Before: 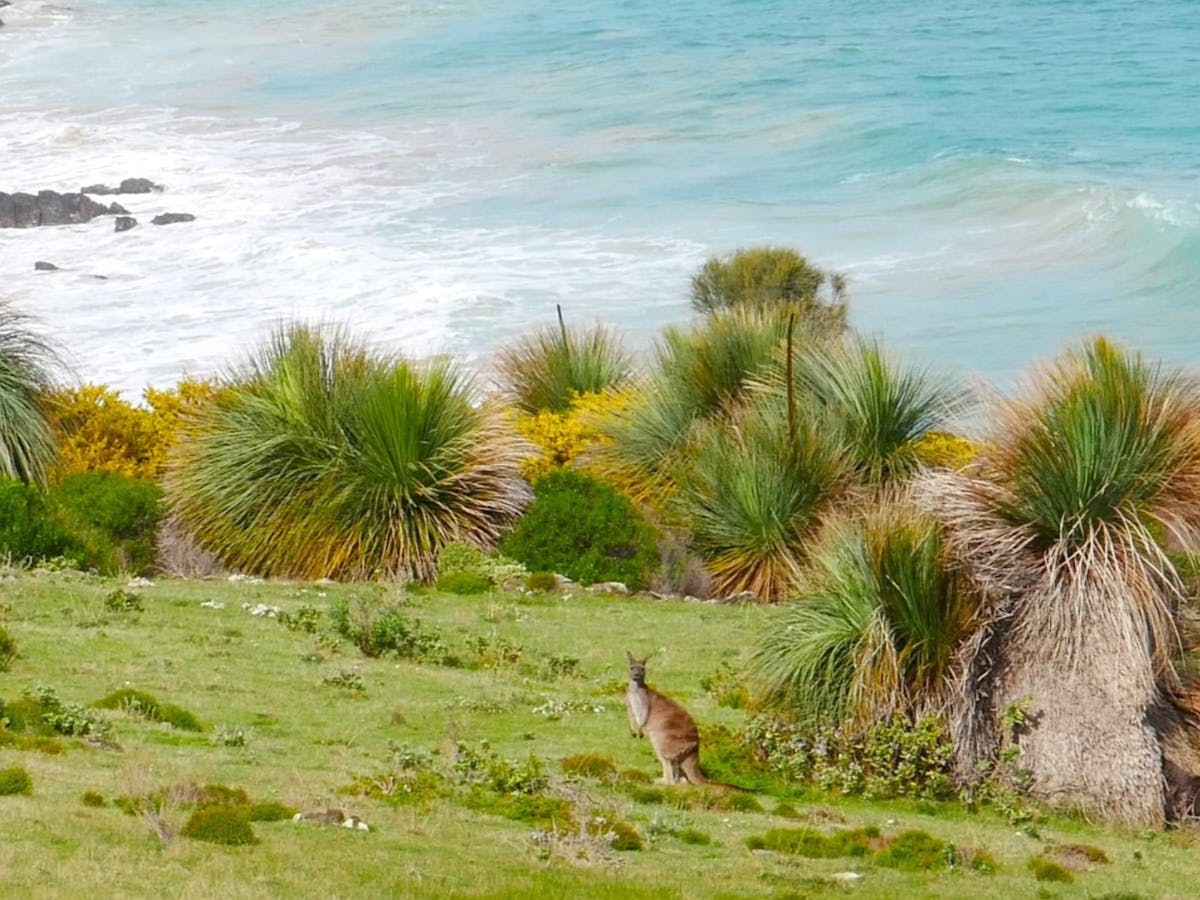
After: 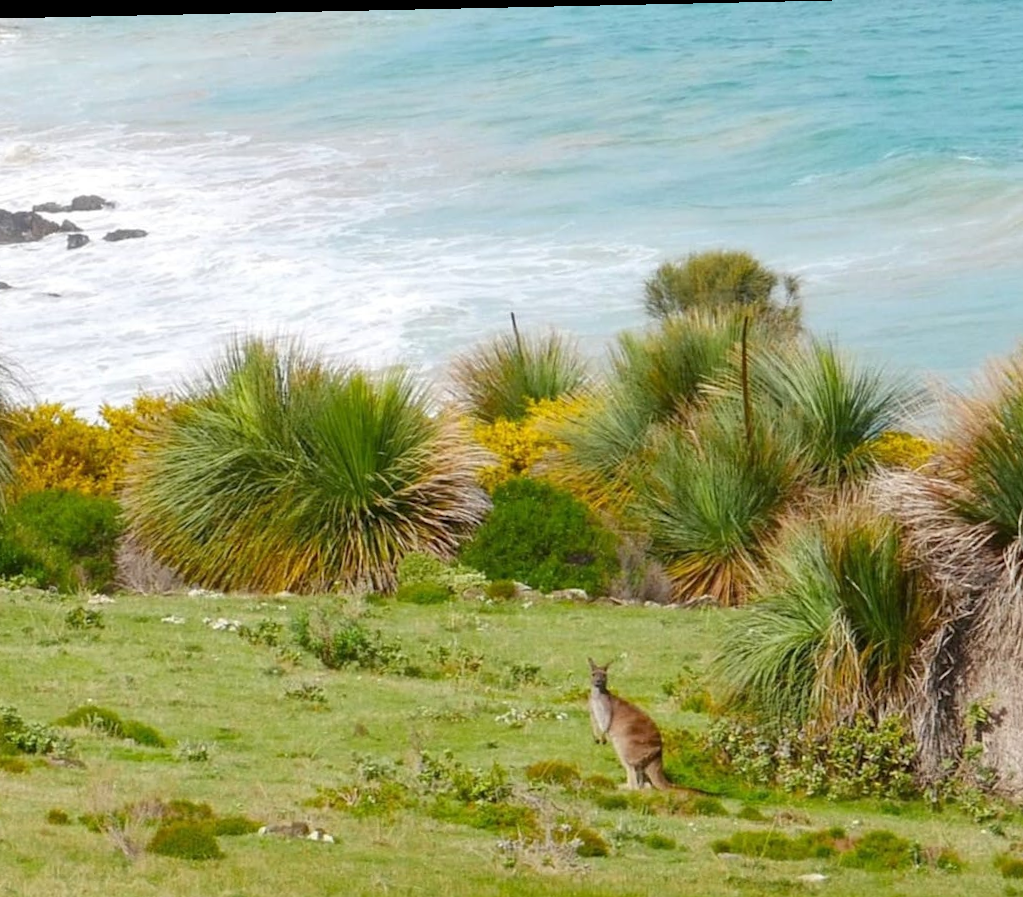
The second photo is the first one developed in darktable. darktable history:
crop and rotate: angle 1.24°, left 4.377%, top 0.628%, right 11.643%, bottom 2.367%
